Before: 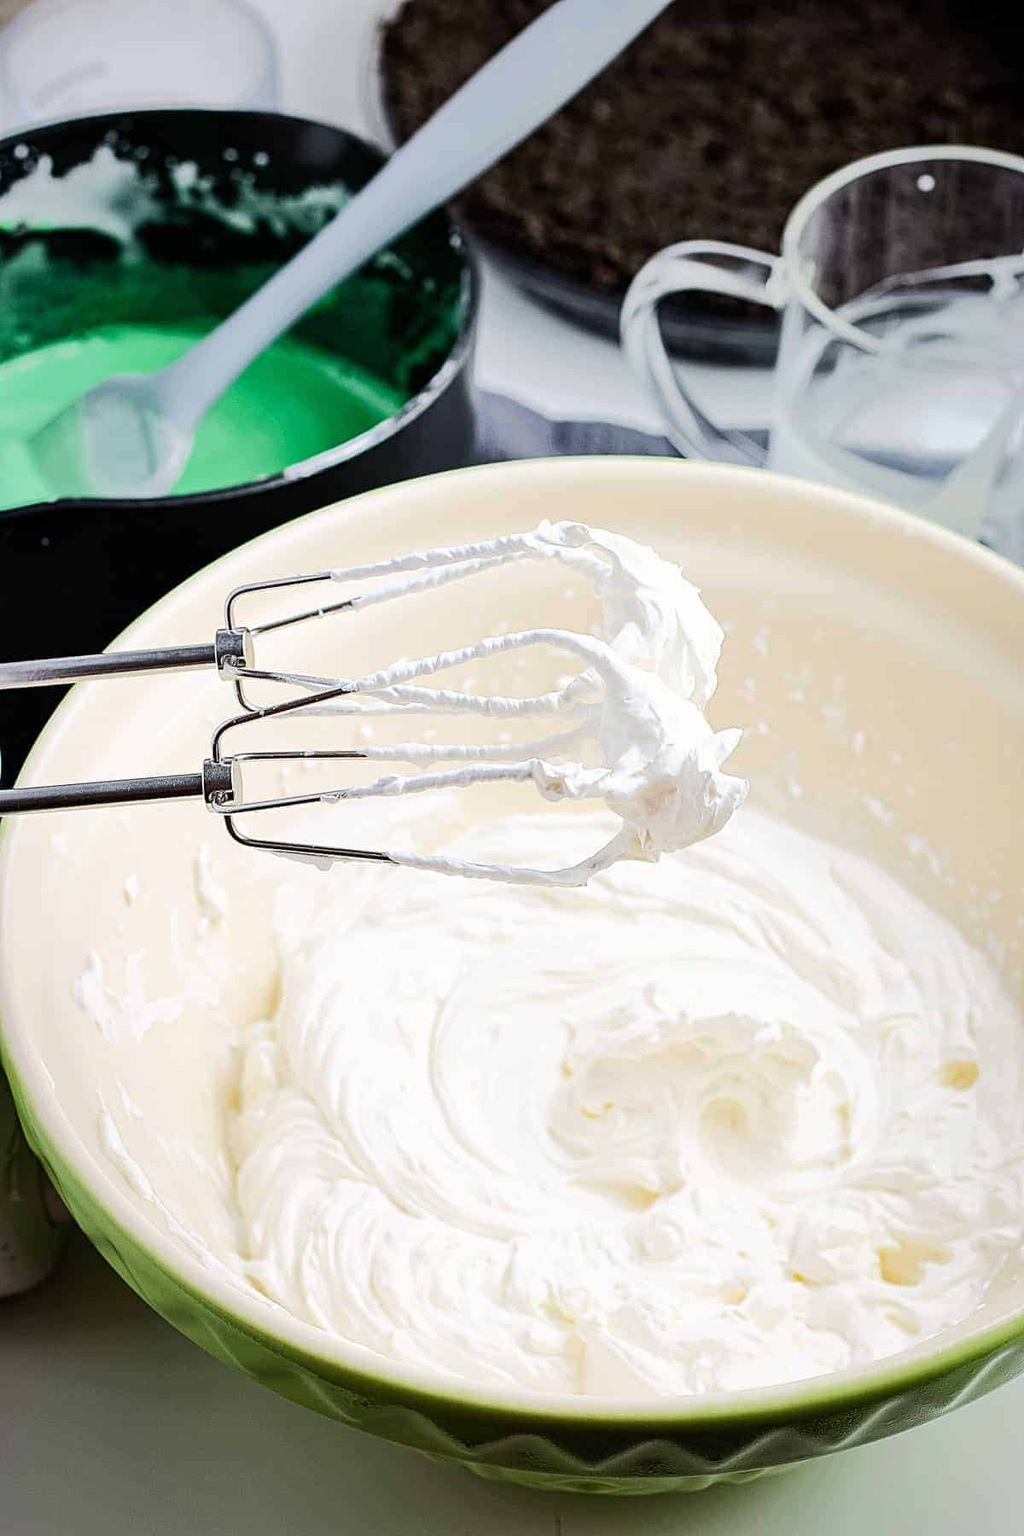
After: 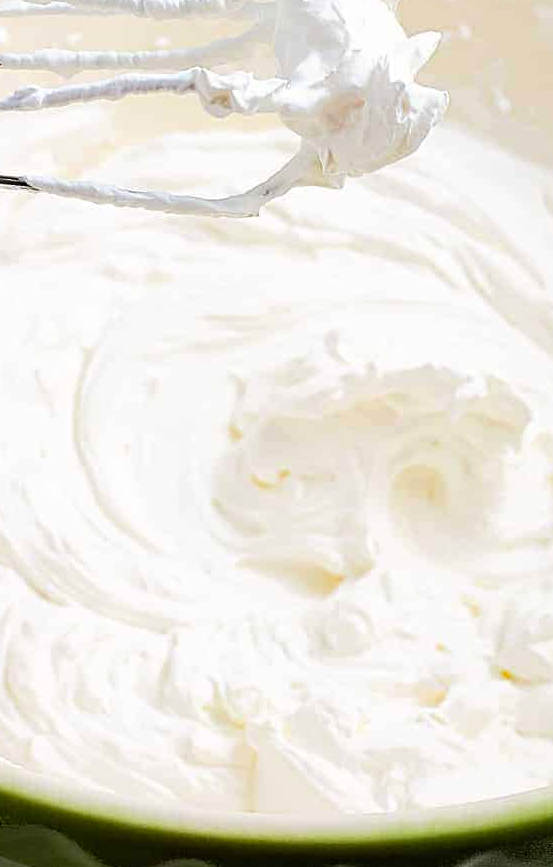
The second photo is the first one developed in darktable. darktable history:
crop: left 35.757%, top 45.706%, right 18.137%, bottom 6.076%
haze removal: compatibility mode true, adaptive false
